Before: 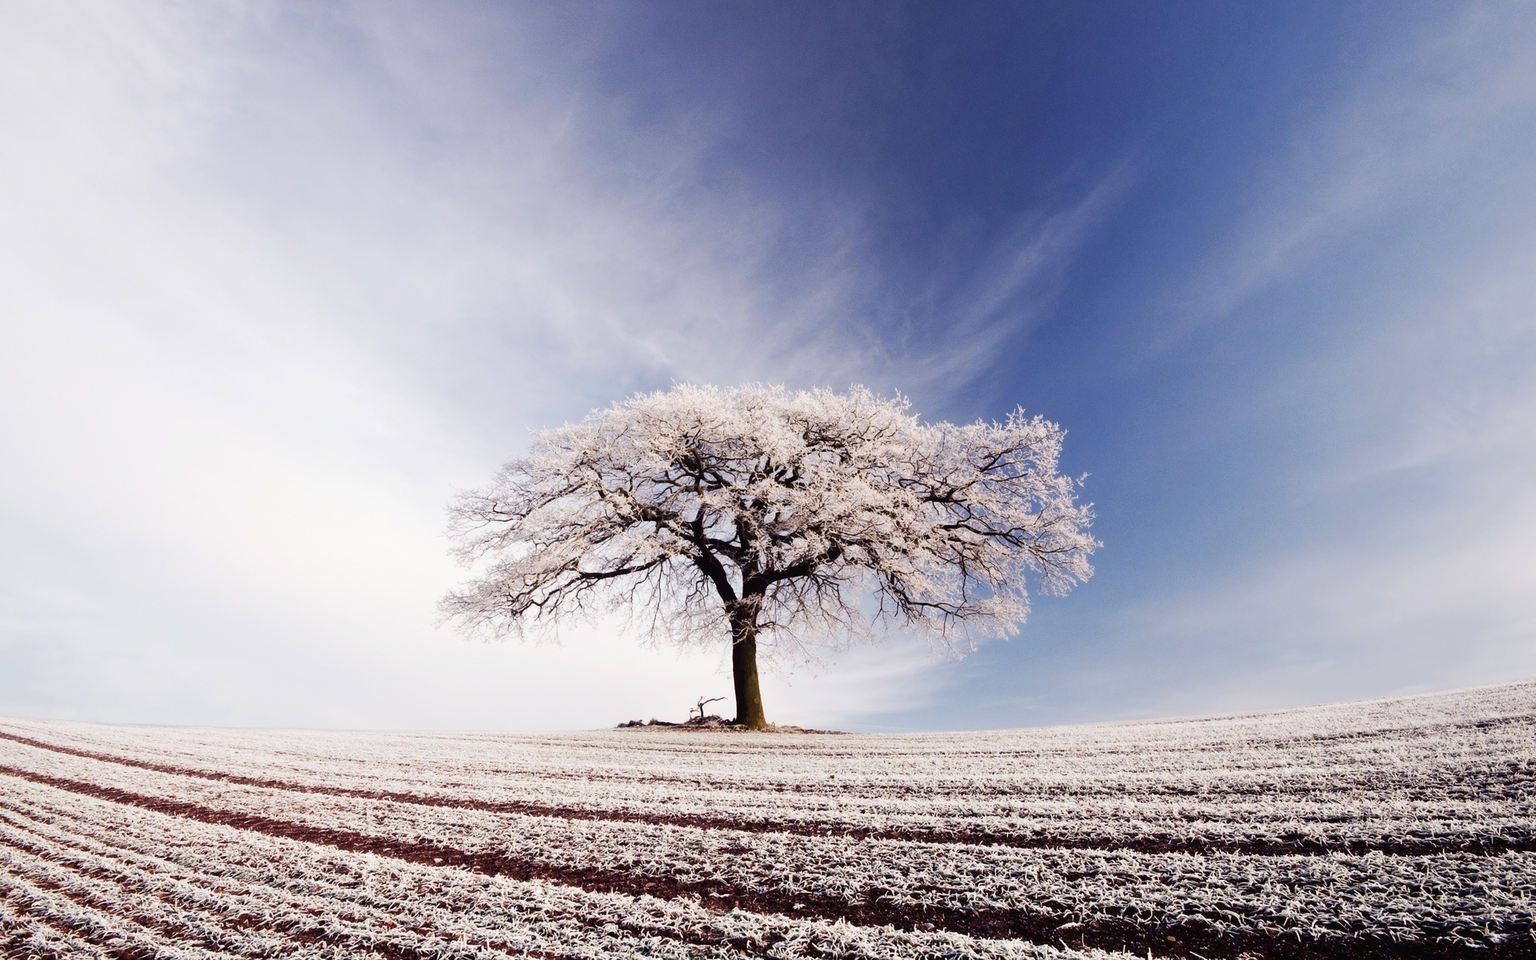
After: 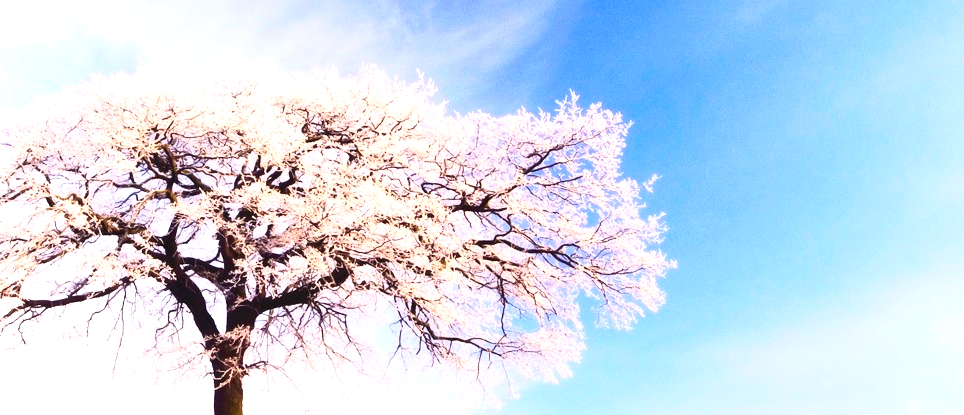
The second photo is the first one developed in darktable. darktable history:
crop: left 36.607%, top 34.735%, right 13.146%, bottom 30.611%
exposure: black level correction 0, exposure 1 EV, compensate highlight preservation false
contrast brightness saturation: contrast 0.2, brightness 0.2, saturation 0.8
